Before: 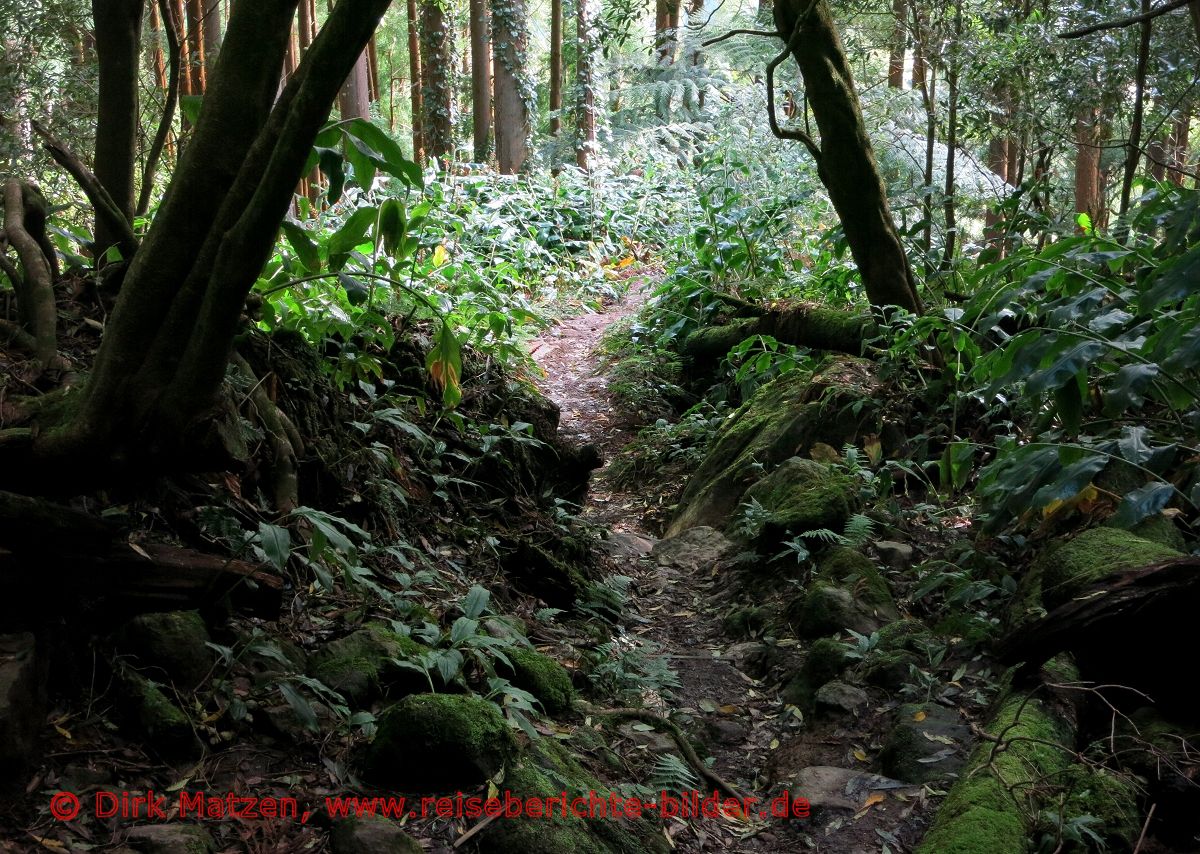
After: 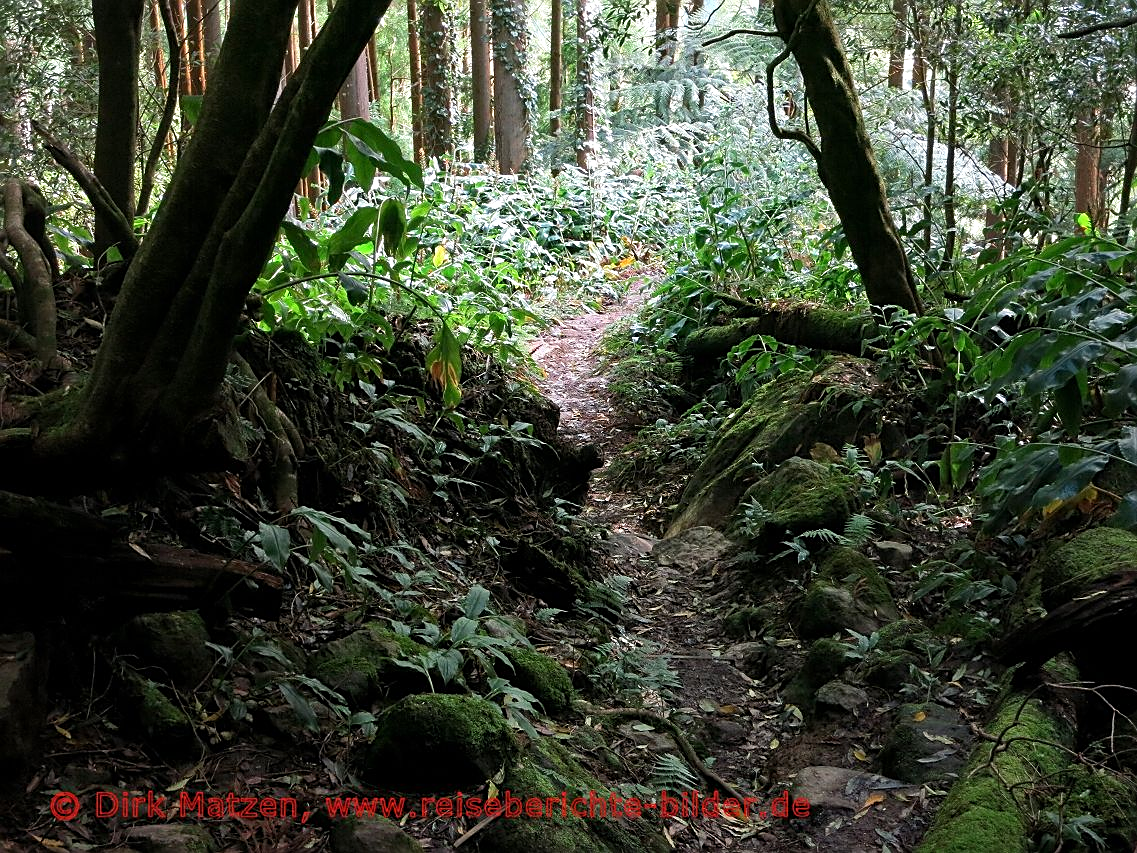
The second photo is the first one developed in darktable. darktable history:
sharpen: on, module defaults
levels: white 99.92%, levels [0, 0.476, 0.951]
crop and rotate: left 0%, right 5.2%
